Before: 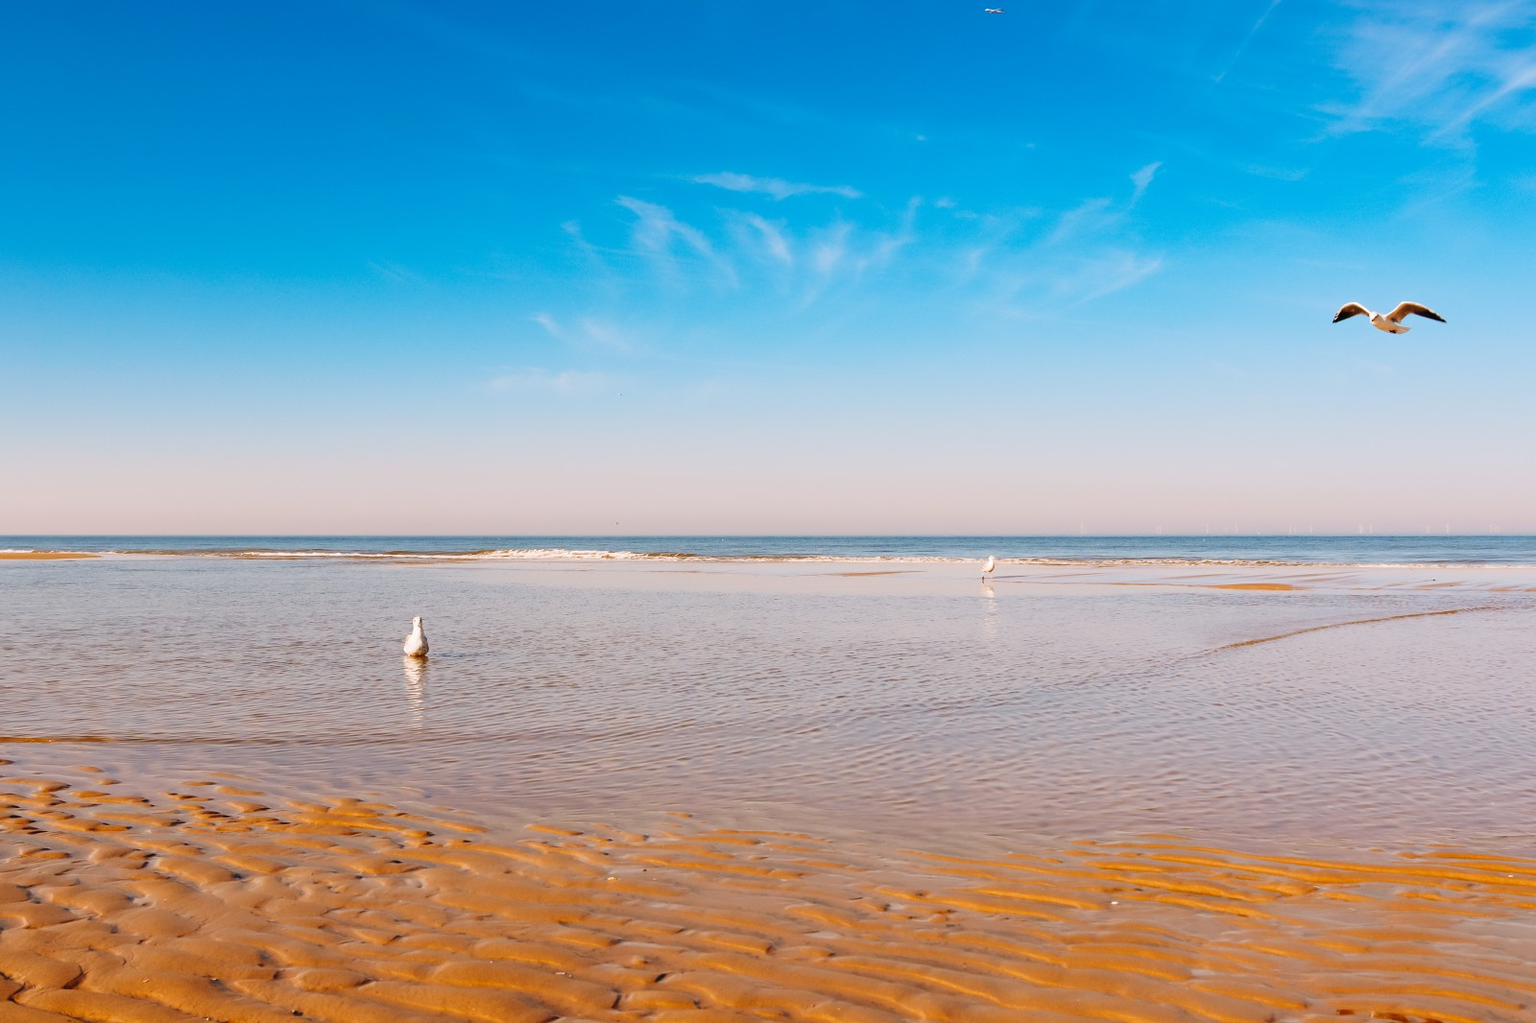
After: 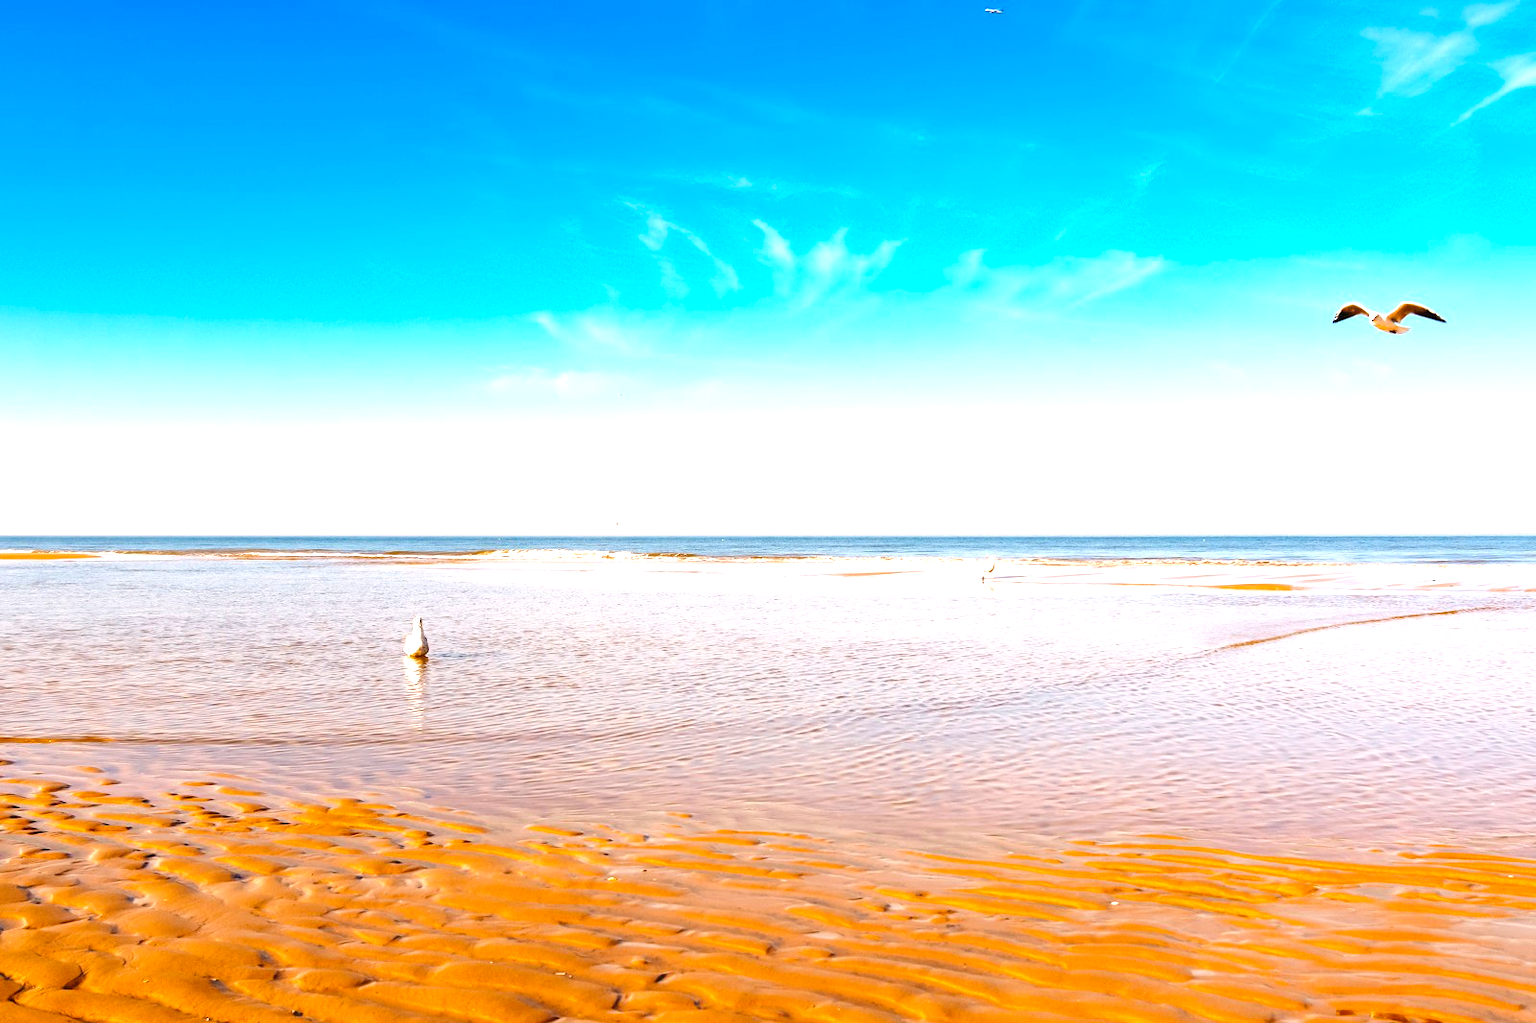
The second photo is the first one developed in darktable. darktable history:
color balance rgb: perceptual saturation grading › global saturation 25.516%, perceptual brilliance grading › global brilliance 30.052%
